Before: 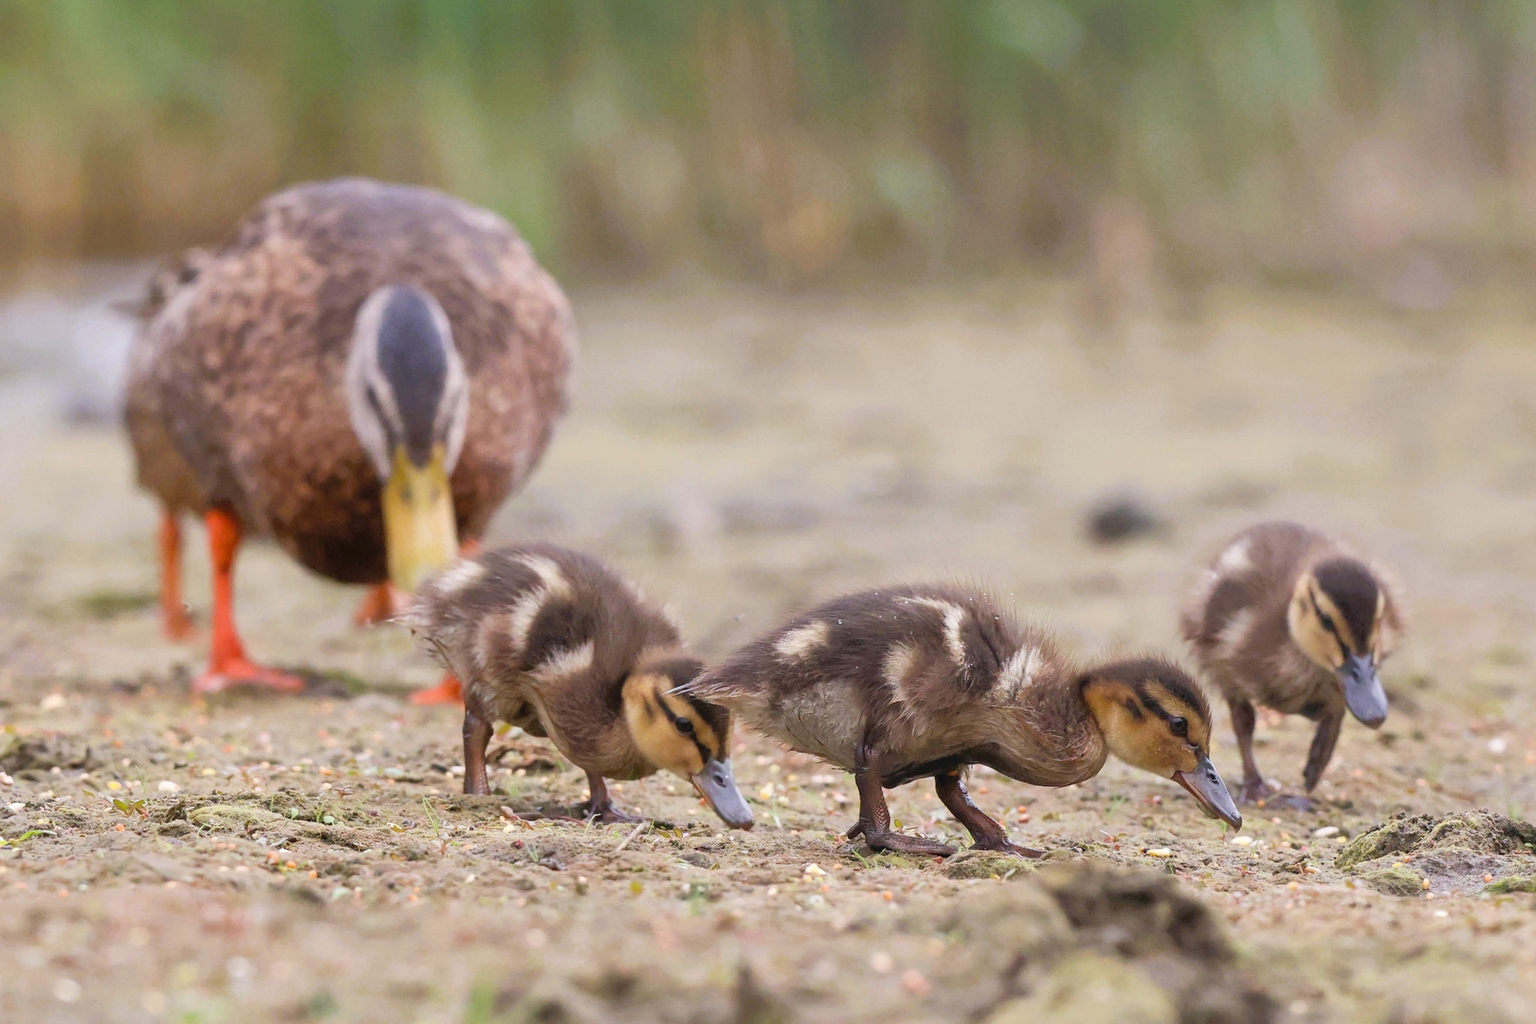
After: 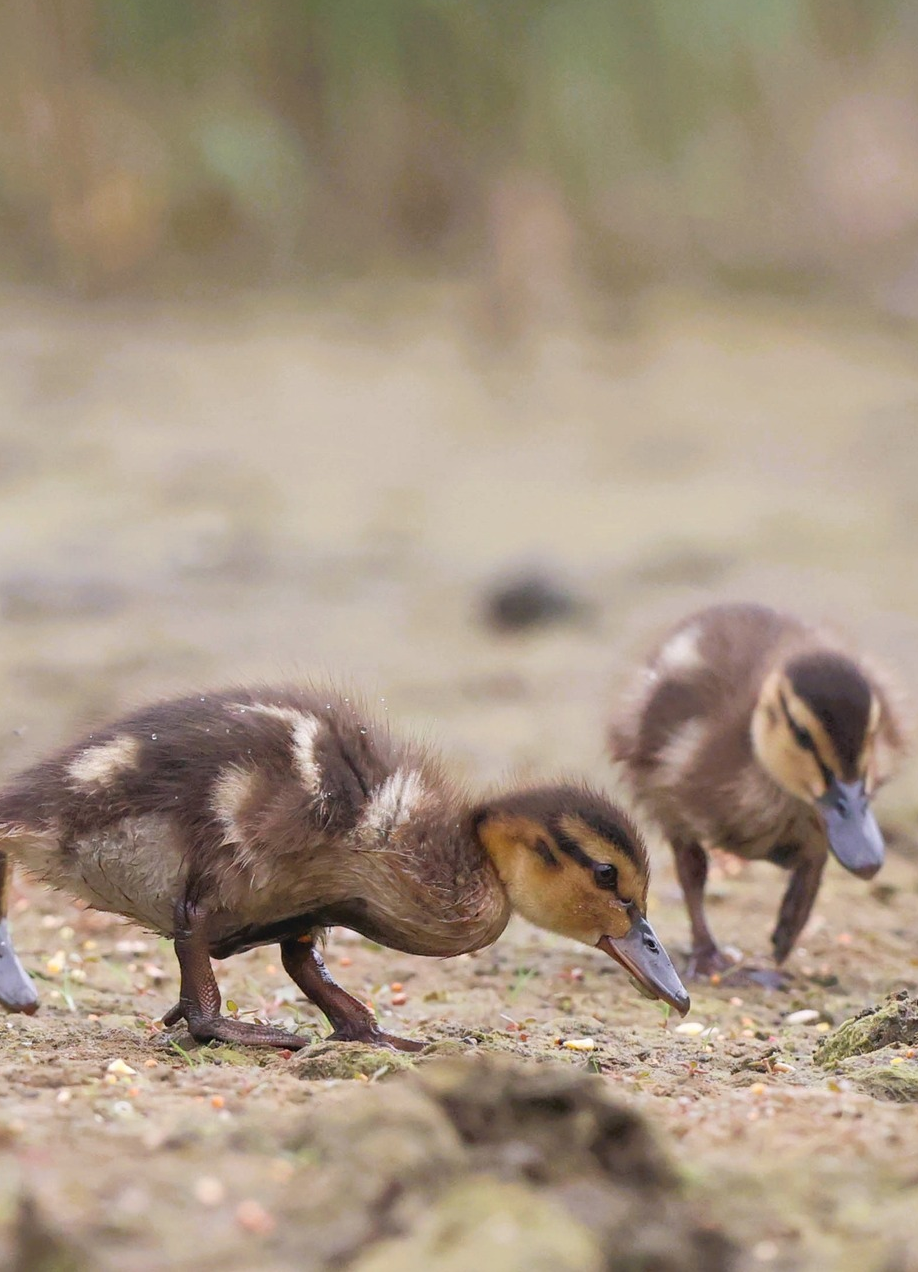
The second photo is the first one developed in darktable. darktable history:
crop: left 47.2%, top 6.806%, right 7.967%
